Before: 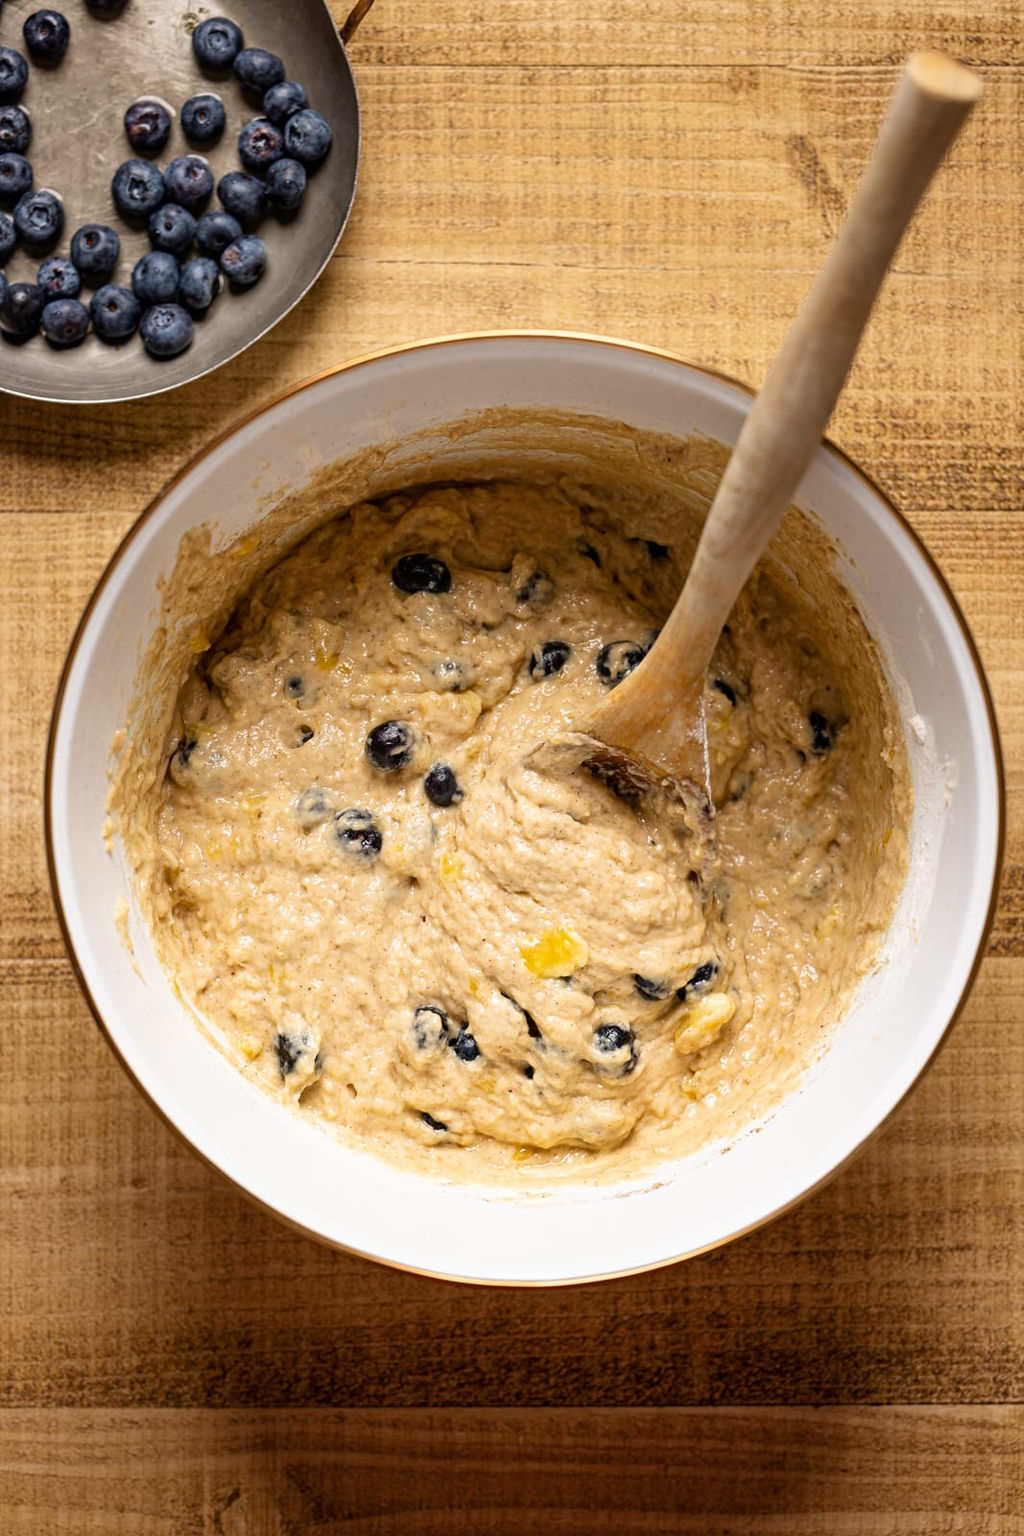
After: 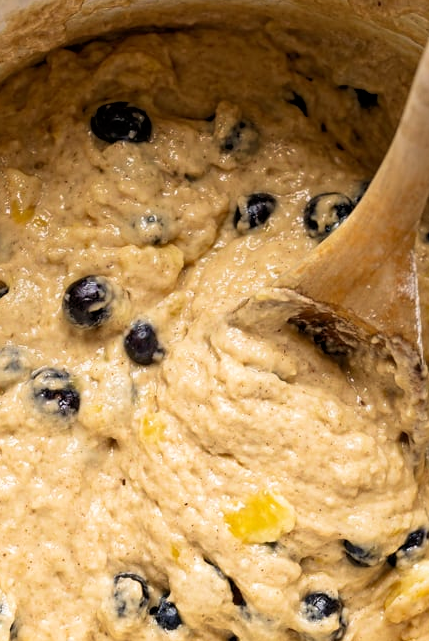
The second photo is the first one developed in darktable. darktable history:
tone equalizer: -8 EV -1.86 EV, -7 EV -1.2 EV, -6 EV -1.64 EV
crop: left 29.84%, top 29.745%, right 29.869%, bottom 30.17%
velvia: on, module defaults
